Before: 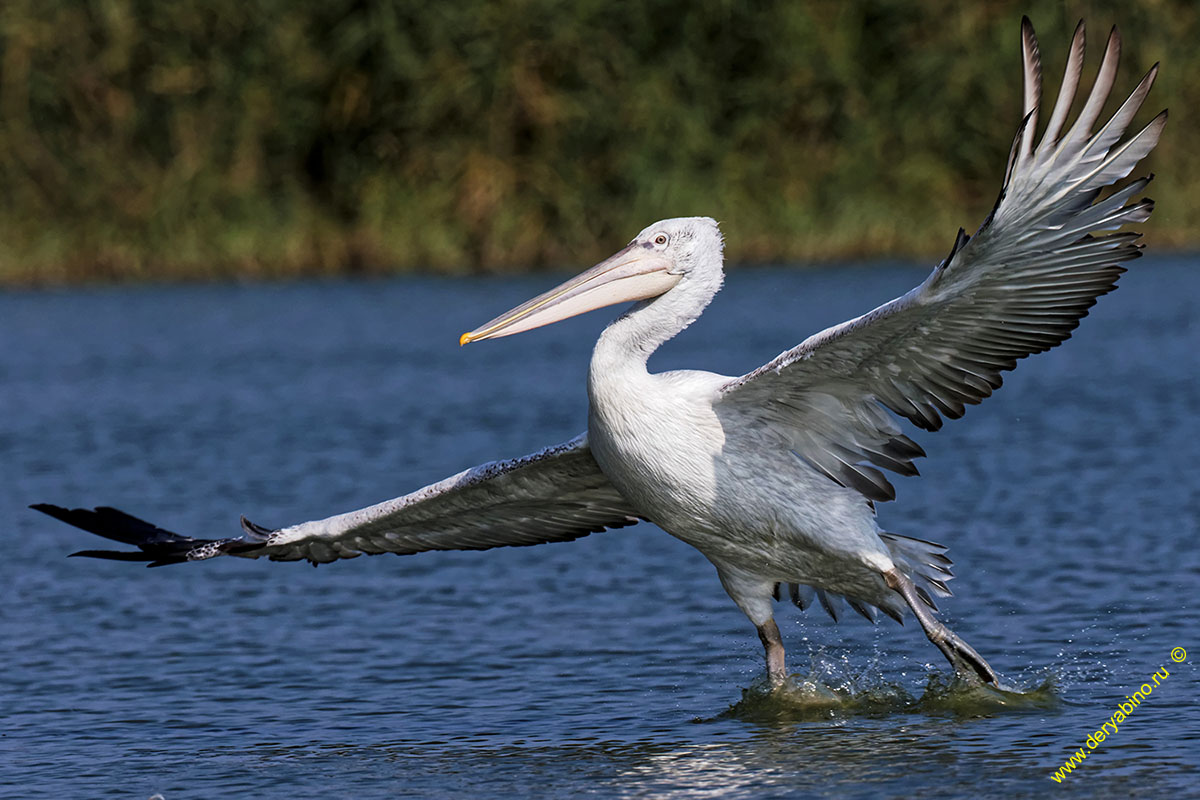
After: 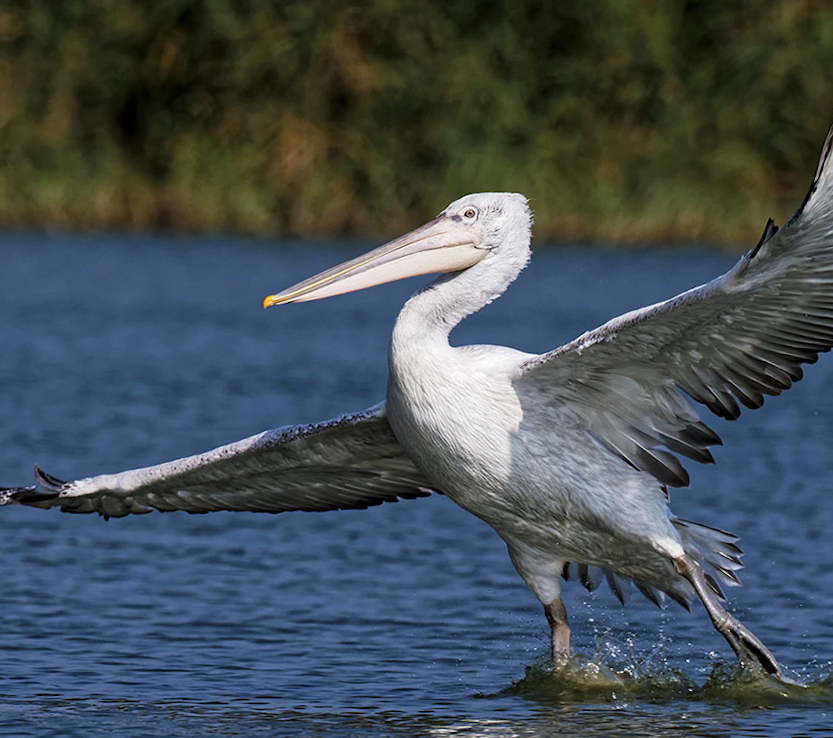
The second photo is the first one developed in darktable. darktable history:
color correction: highlights b* -0.048, saturation 0.984
crop and rotate: angle -3.23°, left 13.986%, top 0.015%, right 10.832%, bottom 0.053%
